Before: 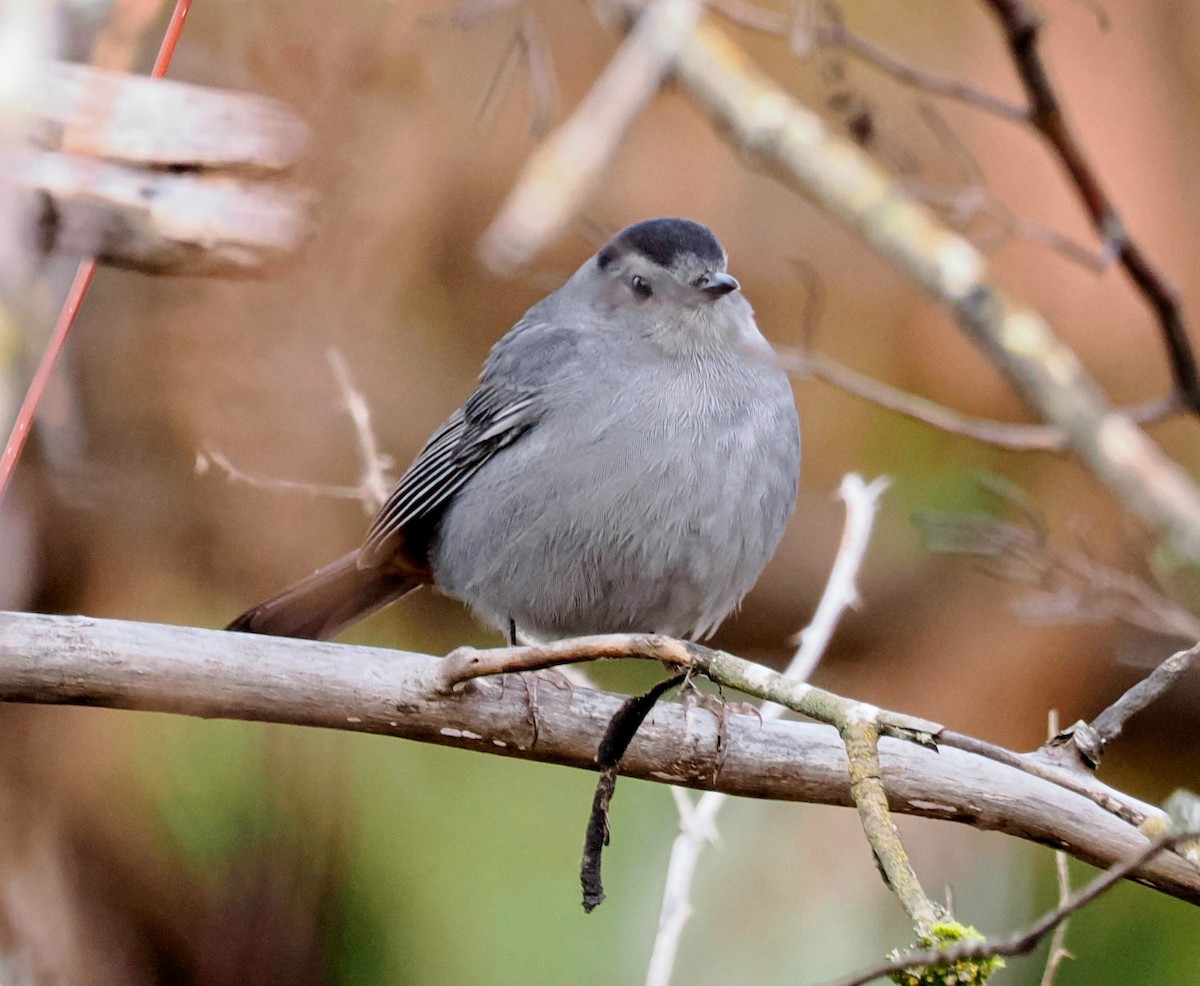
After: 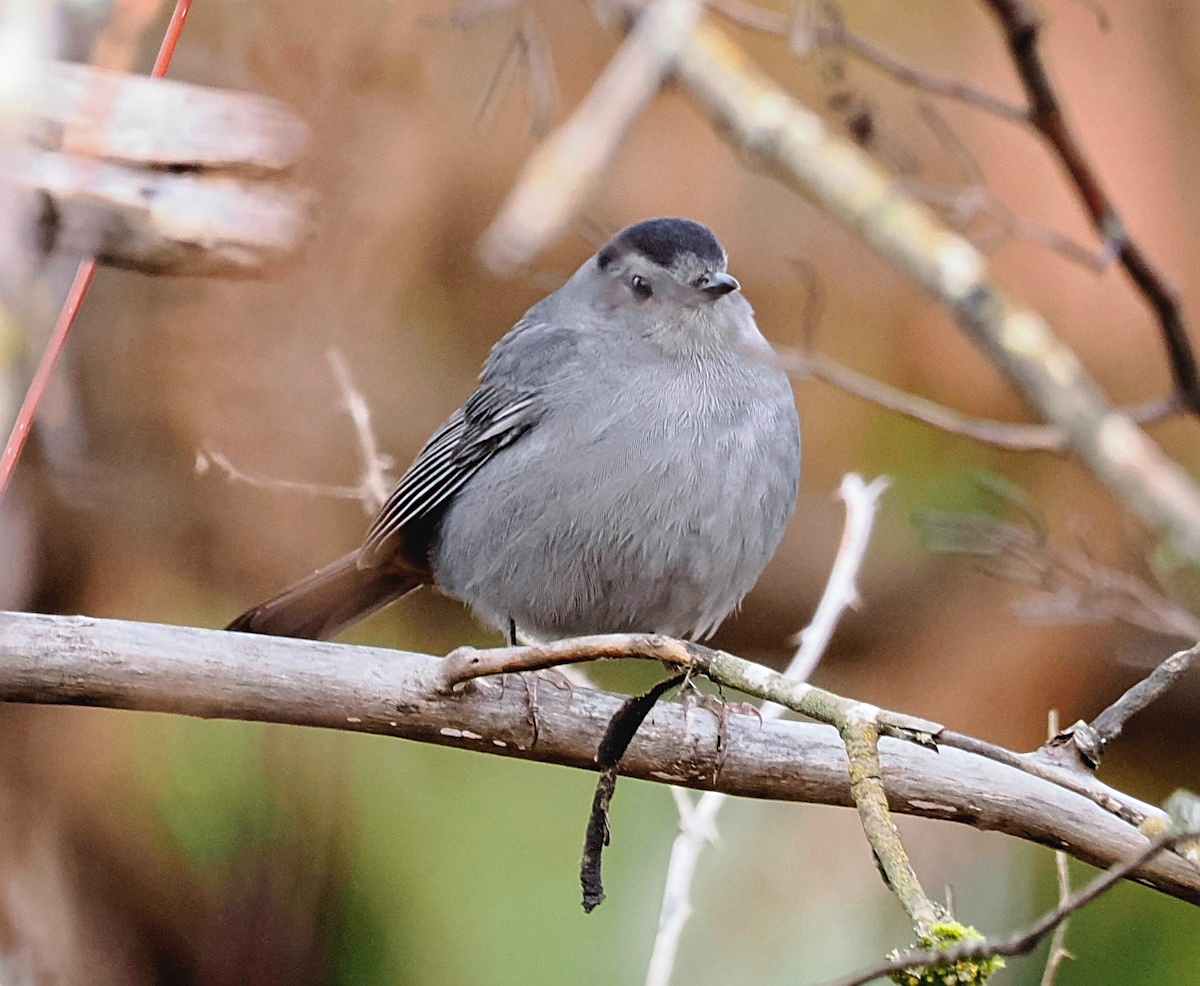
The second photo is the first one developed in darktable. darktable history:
sharpen: amount 0.498
exposure: black level correction -0.004, exposure 0.049 EV, compensate highlight preservation false
